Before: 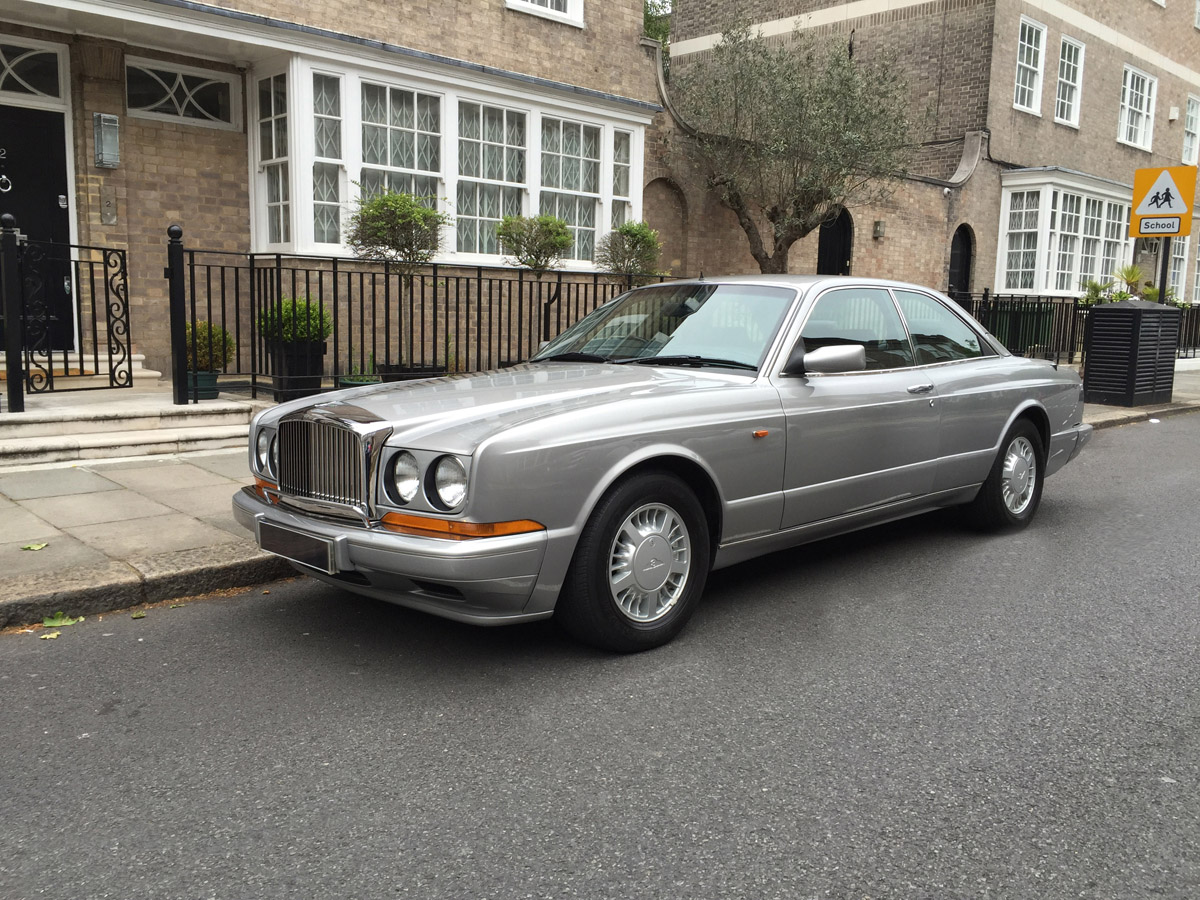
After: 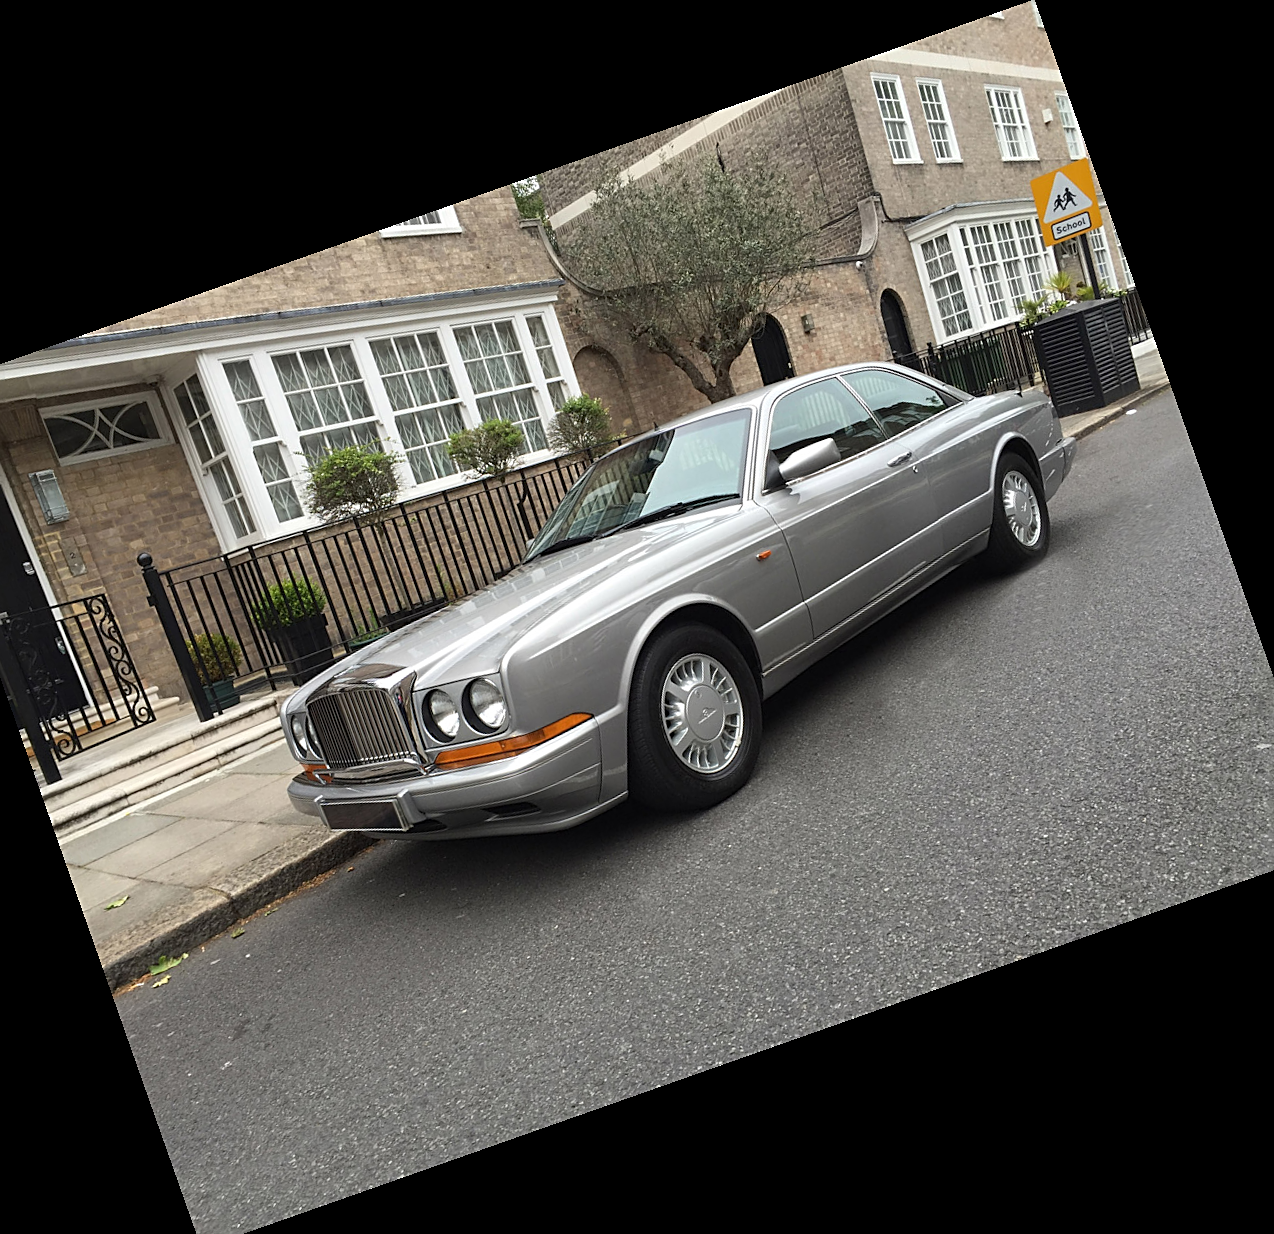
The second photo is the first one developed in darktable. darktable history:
sharpen: on, module defaults
crop and rotate: angle 19.43°, left 6.812%, right 4.125%, bottom 1.087%
